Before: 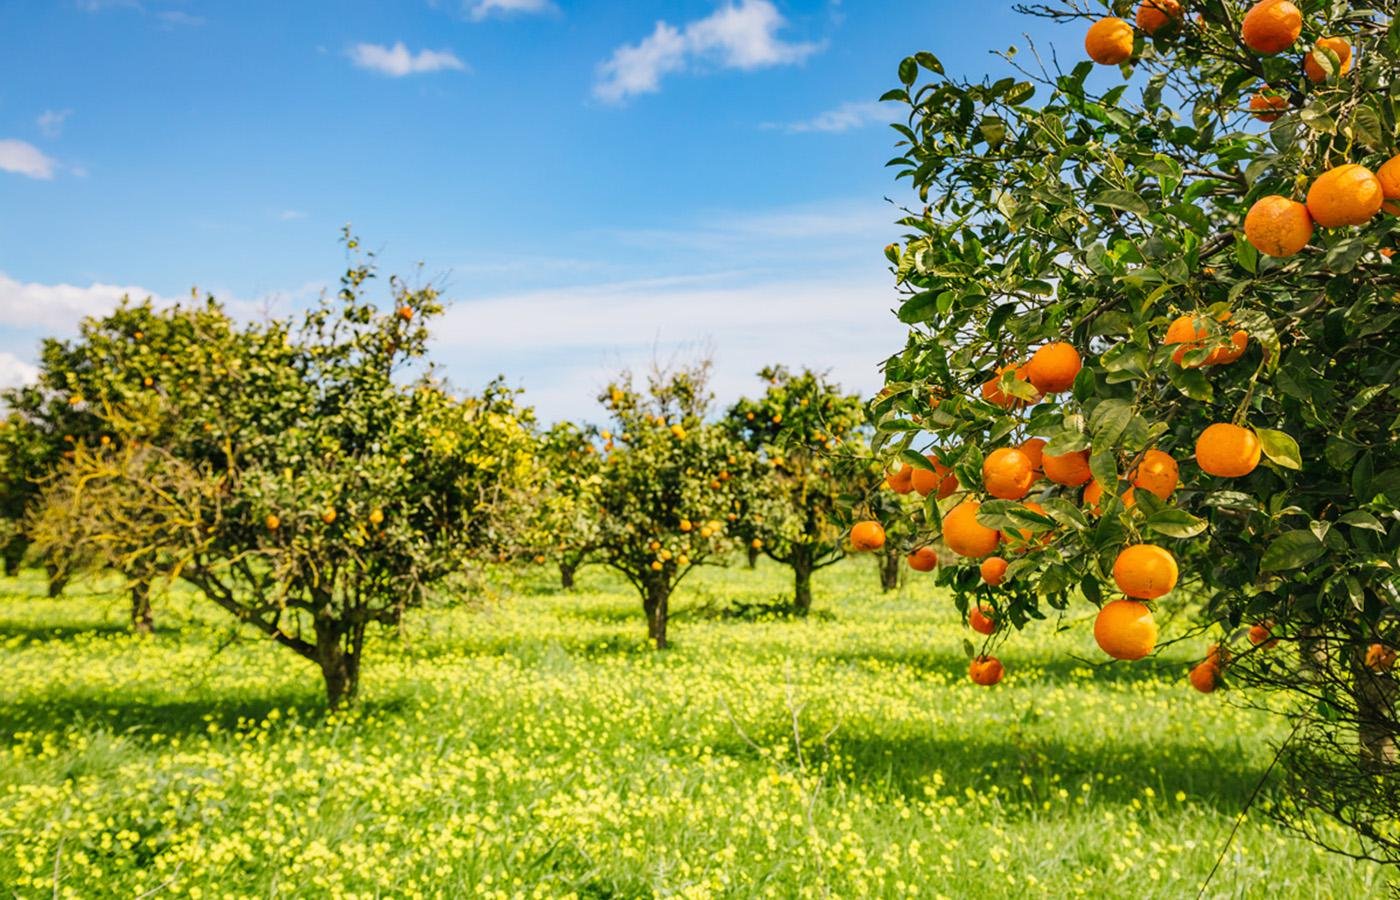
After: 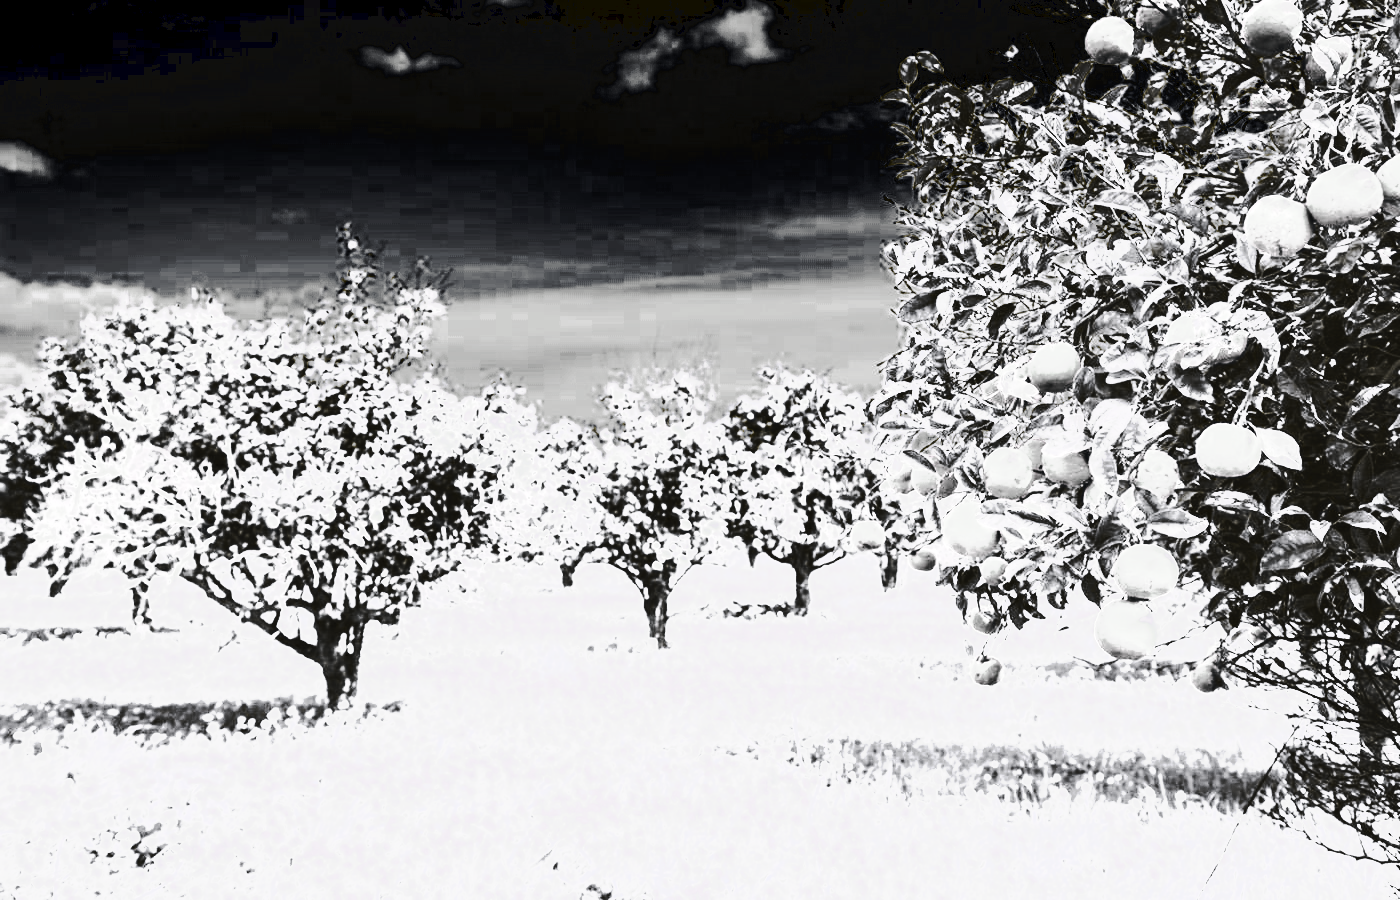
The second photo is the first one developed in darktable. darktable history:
tone curve: curves: ch0 [(0, 0) (0.003, 0.043) (0.011, 0.043) (0.025, 0.035) (0.044, 0.042) (0.069, 0.035) (0.1, 0.03) (0.136, 0.017) (0.177, 0.03) (0.224, 0.06) (0.277, 0.118) (0.335, 0.189) (0.399, 0.297) (0.468, 0.483) (0.543, 0.631) (0.623, 0.746) (0.709, 0.823) (0.801, 0.944) (0.898, 0.966) (1, 1)], preserve colors none
color look up table: target L [86.69, 86.69, 98.96, 98.52, 83.58, 89.13, 85.2, 98.71, 65.34, 42.64, 39.78, 200.37, 79.72, 79.88, 84.12, 98.84, 34.38, 86.52, 75.77, 45.79, 98.89, 22.62, 41.9, 42.25, 24.42, 21.7, 0.174, 0.279, 0.07, 0.035, 0.174, 0.244, 0.166, 21.7, 20.08, 20.54, 39.42, 14.68, 20.79, 20.54, 0.209, 0.306, 0.174, 68.76, 66.7, 55.84, 53.19, 0.035, 14.68], target a [10.72, 10.72, 0.002, 0.193, 0.001, -0.003, 0.626, 0.474, 0.001, 0.001, 0.001, 0, 0.002, 0.167, 4.015, 0.238, 0.001, 8.292, 0.095, 0.002, 0.475, 0.001 ×5, 0 ×6, -0.034, 0.001, 0.001, 0.001, -0.378, -1.418, 0.001, 0.001, 0, -0.034, 0, 0, 0.001, 0.002, 0.001, 0, -1.418], target b [-20.28, -20.28, -0.013, -0.159, -0.004, 0.026, -0.424, -0.369, -0.01, -0.009, -0.009, 0, -0.013, -0.137, -2.221, -0.191, -0.009, -4.336, -0.086, -0.012, -0.37, -0.006, -0.01, -0.01, -0.006, -0.004, 0 ×6, -0.012, -0.004, -0.006, -0.006, 4.914, 24.77, -0.006, -0.006, 0, -0.012, 0, 0.003, -0.005, -0.012, -0.009, 0, 24.77], num patches 49
